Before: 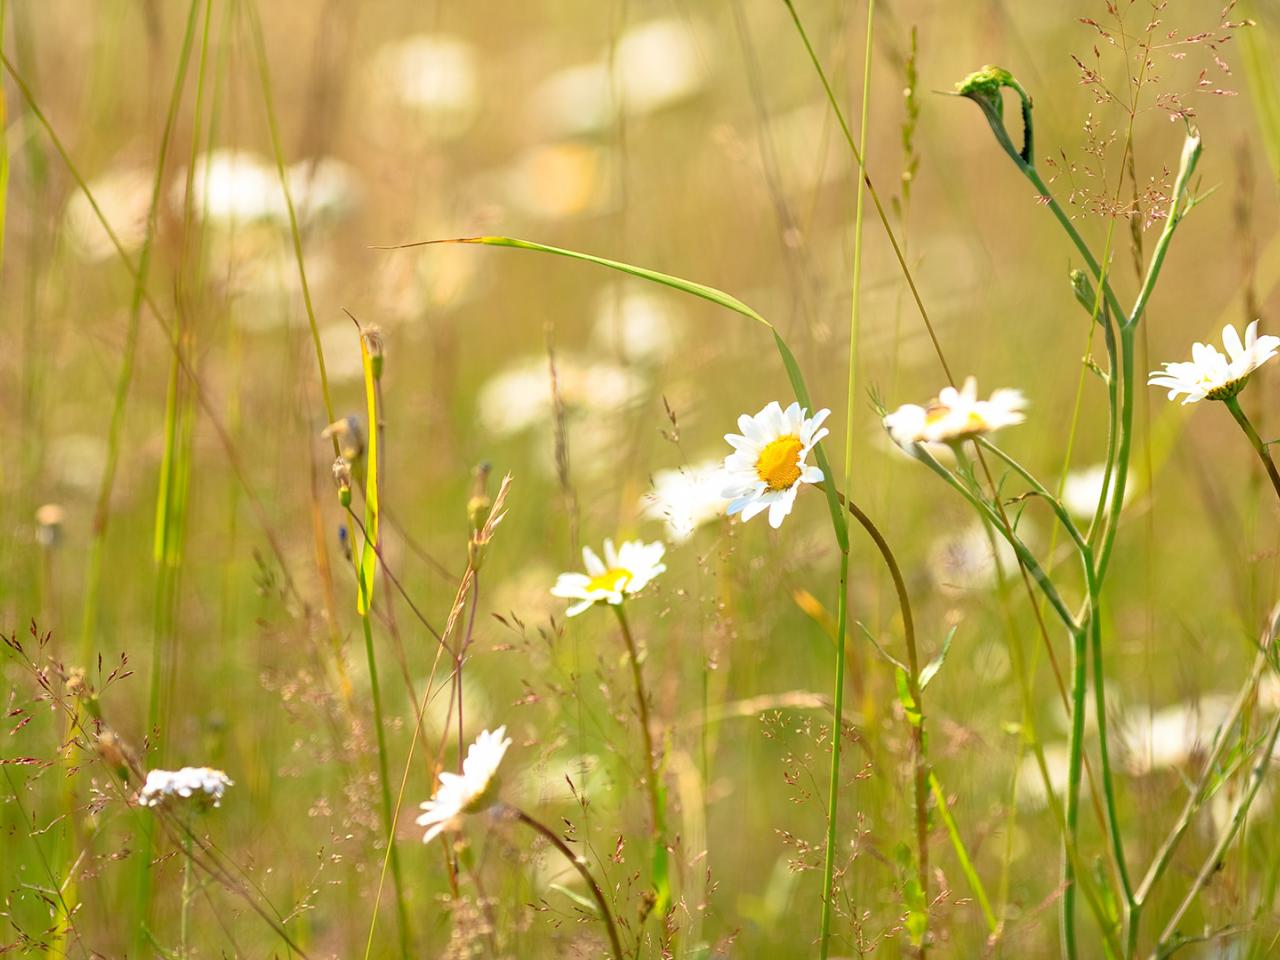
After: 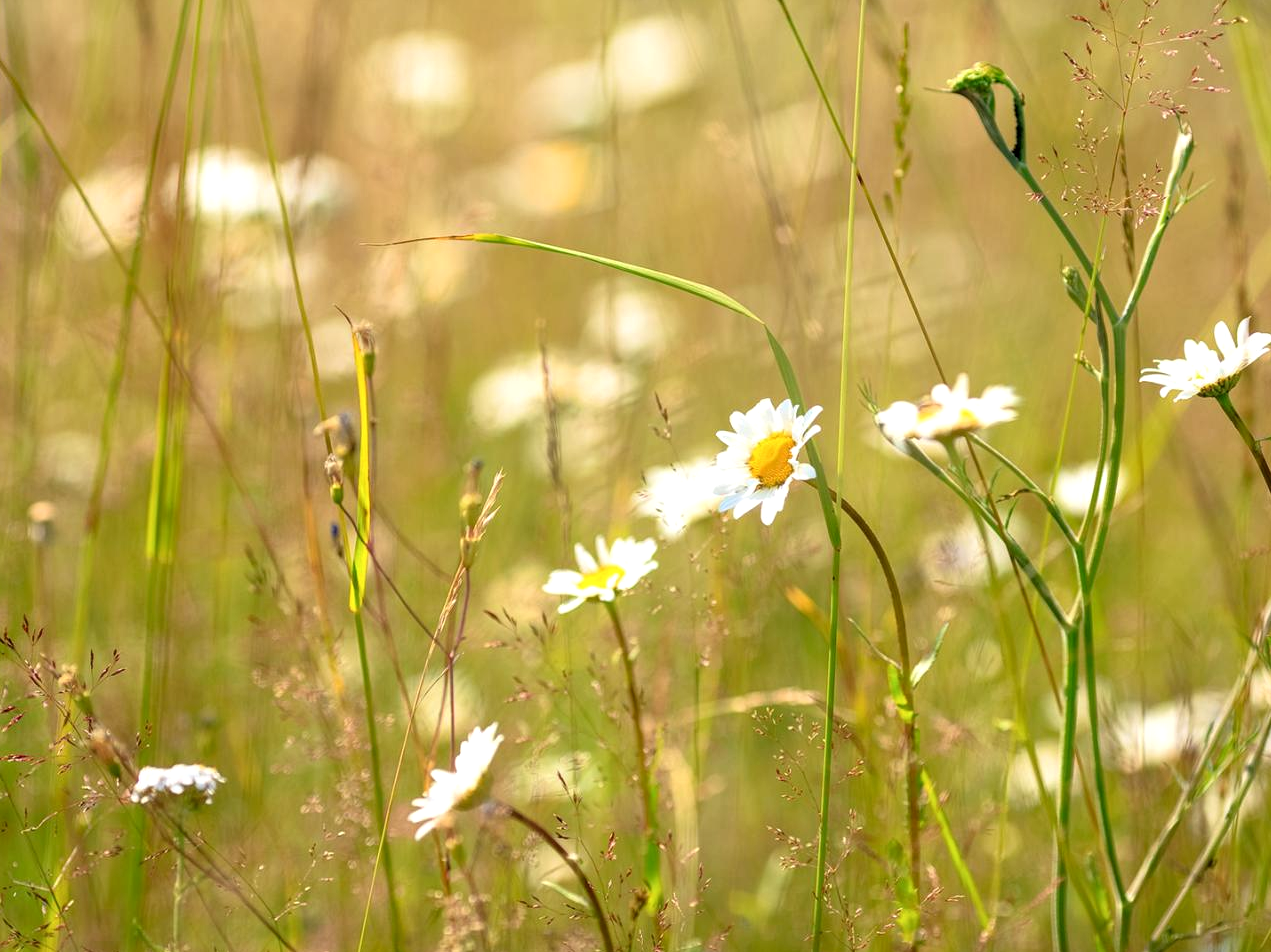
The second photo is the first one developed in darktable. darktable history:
local contrast: on, module defaults
crop and rotate: left 0.665%, top 0.397%, bottom 0.38%
